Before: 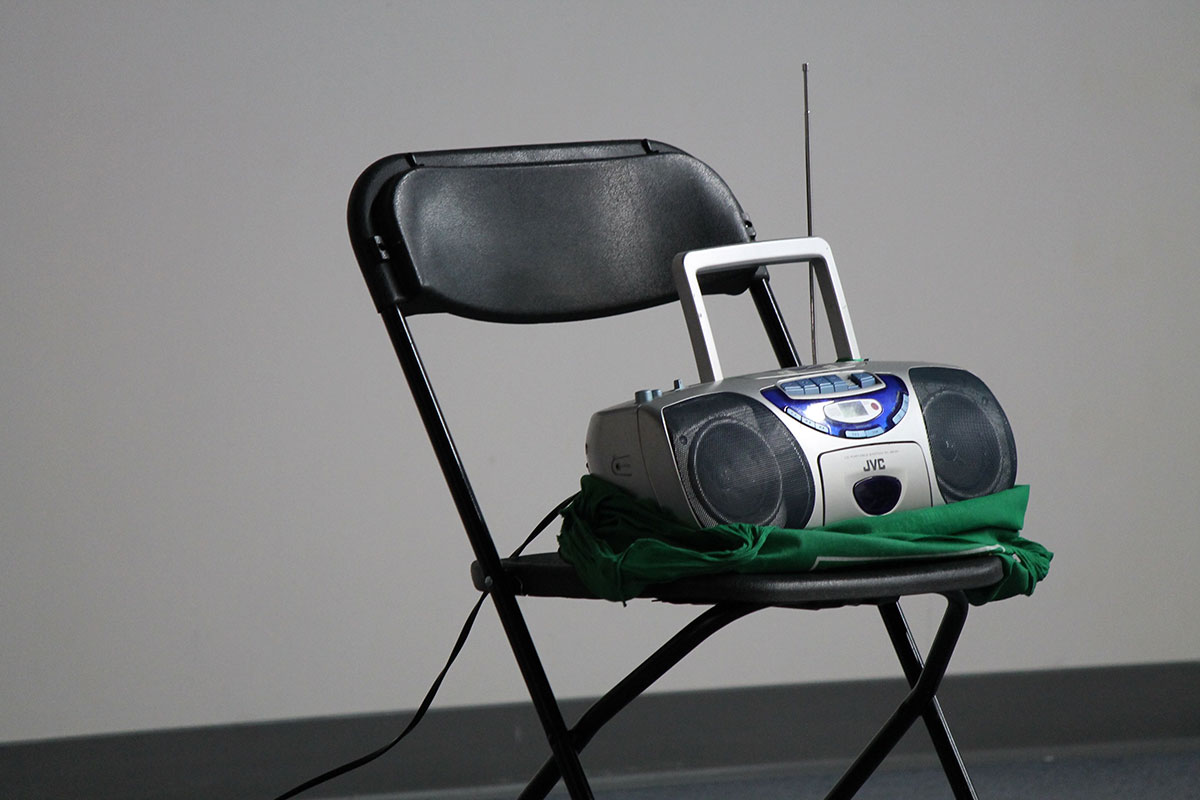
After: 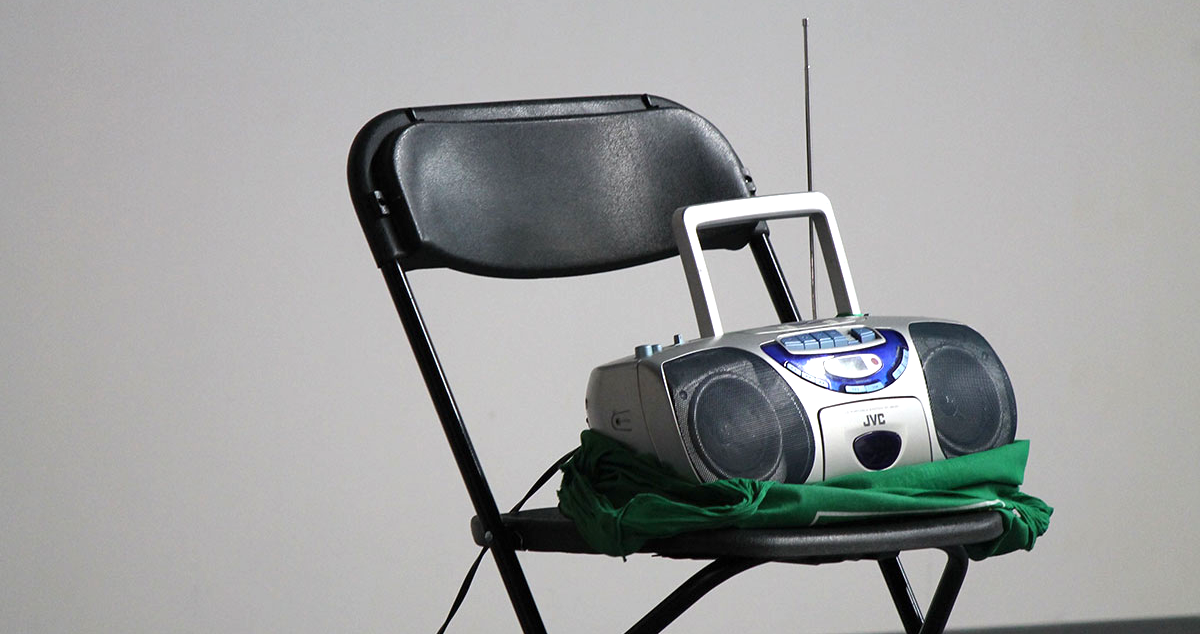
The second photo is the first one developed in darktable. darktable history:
crop and rotate: top 5.657%, bottom 14.985%
exposure: exposure 0.605 EV, compensate highlight preservation false
